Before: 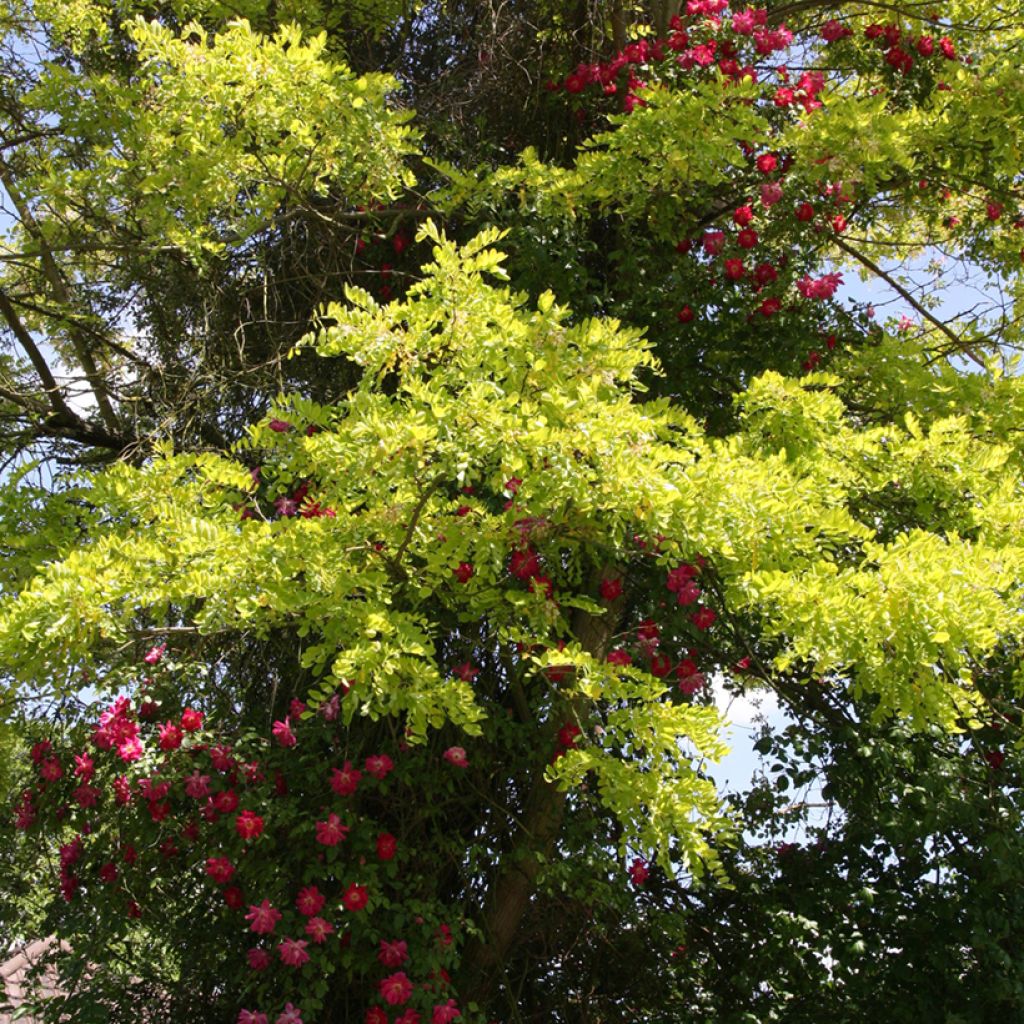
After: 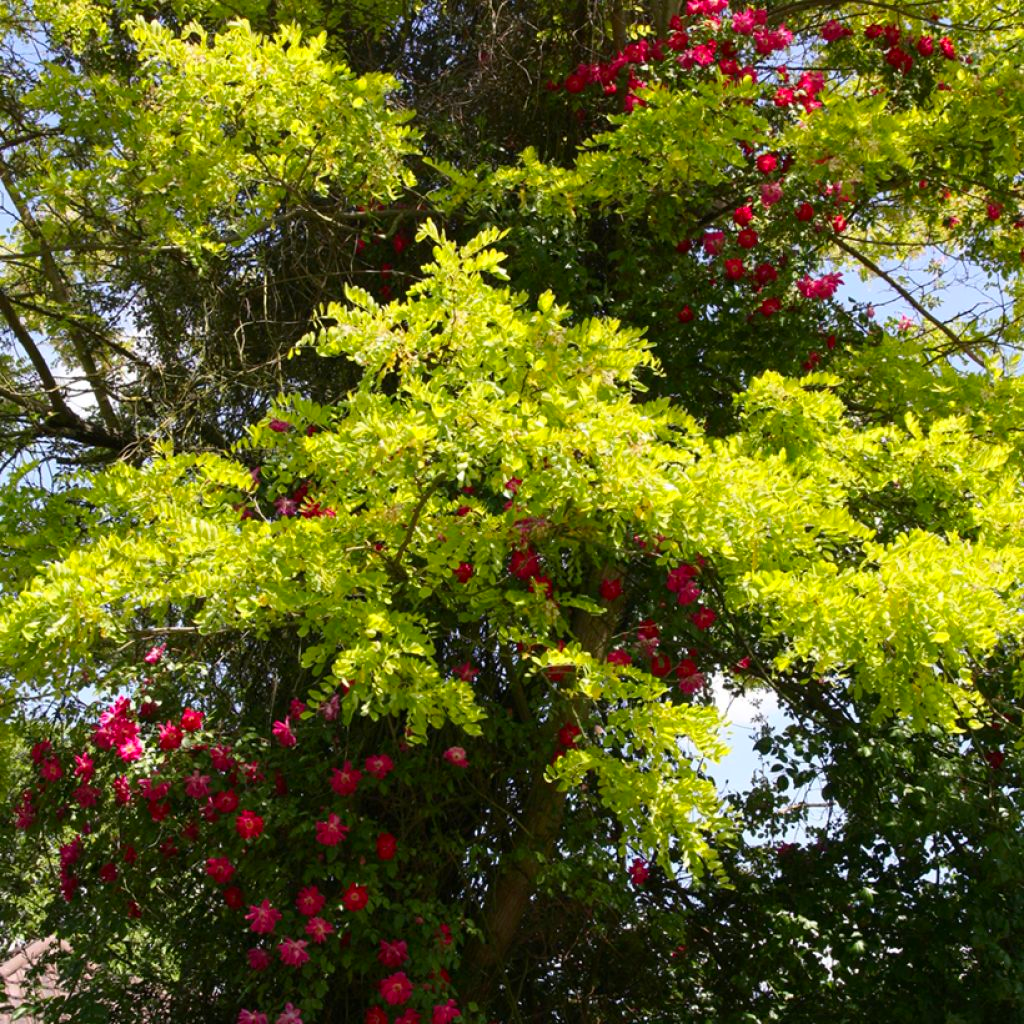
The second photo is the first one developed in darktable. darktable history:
contrast brightness saturation: contrast 0.079, saturation 0.205
